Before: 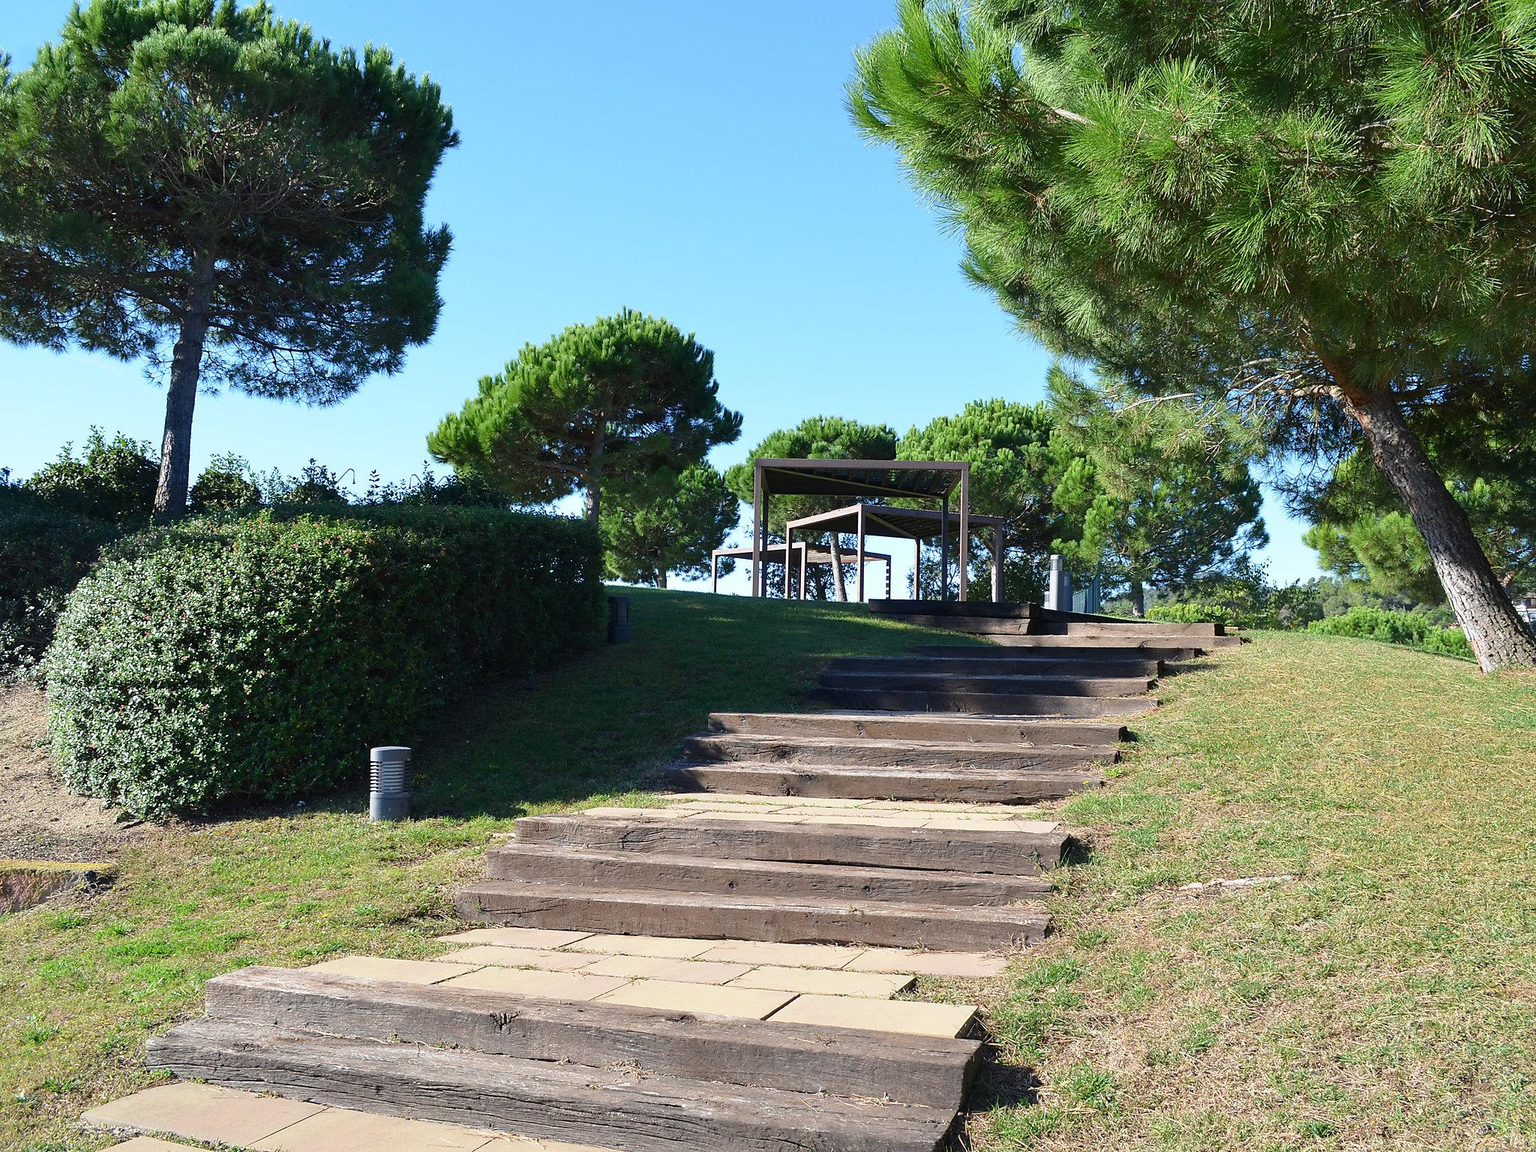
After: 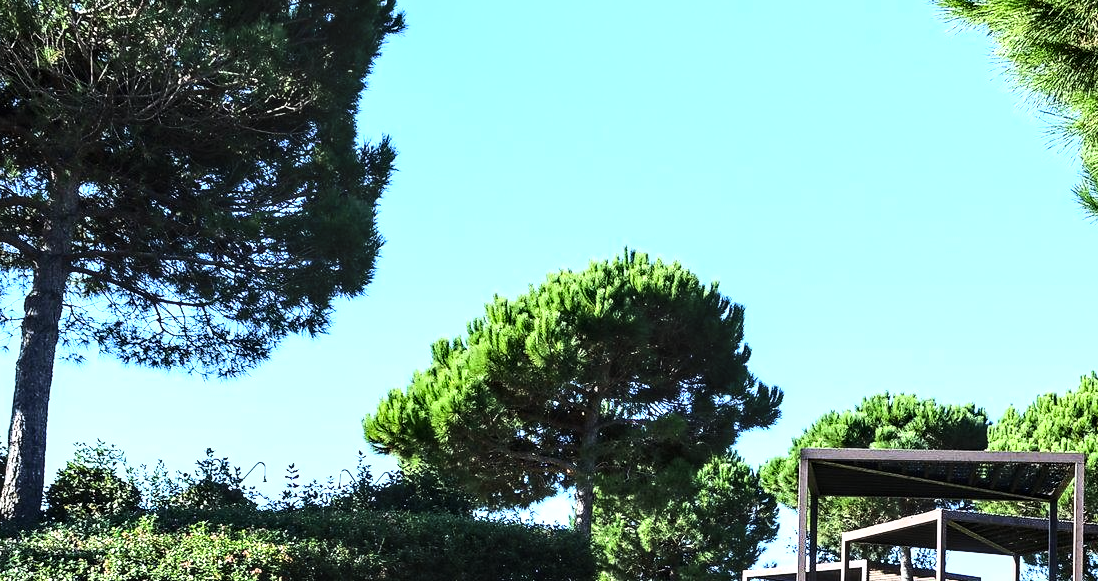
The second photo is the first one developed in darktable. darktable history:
tone equalizer: -8 EV -0.75 EV, -7 EV -0.7 EV, -6 EV -0.6 EV, -5 EV -0.4 EV, -3 EV 0.4 EV, -2 EV 0.6 EV, -1 EV 0.7 EV, +0 EV 0.75 EV, edges refinement/feathering 500, mask exposure compensation -1.57 EV, preserve details no
local contrast: detail 150%
crop: left 10.121%, top 10.631%, right 36.218%, bottom 51.526%
base curve: curves: ch0 [(0, 0) (0.028, 0.03) (0.121, 0.232) (0.46, 0.748) (0.859, 0.968) (1, 1)]
